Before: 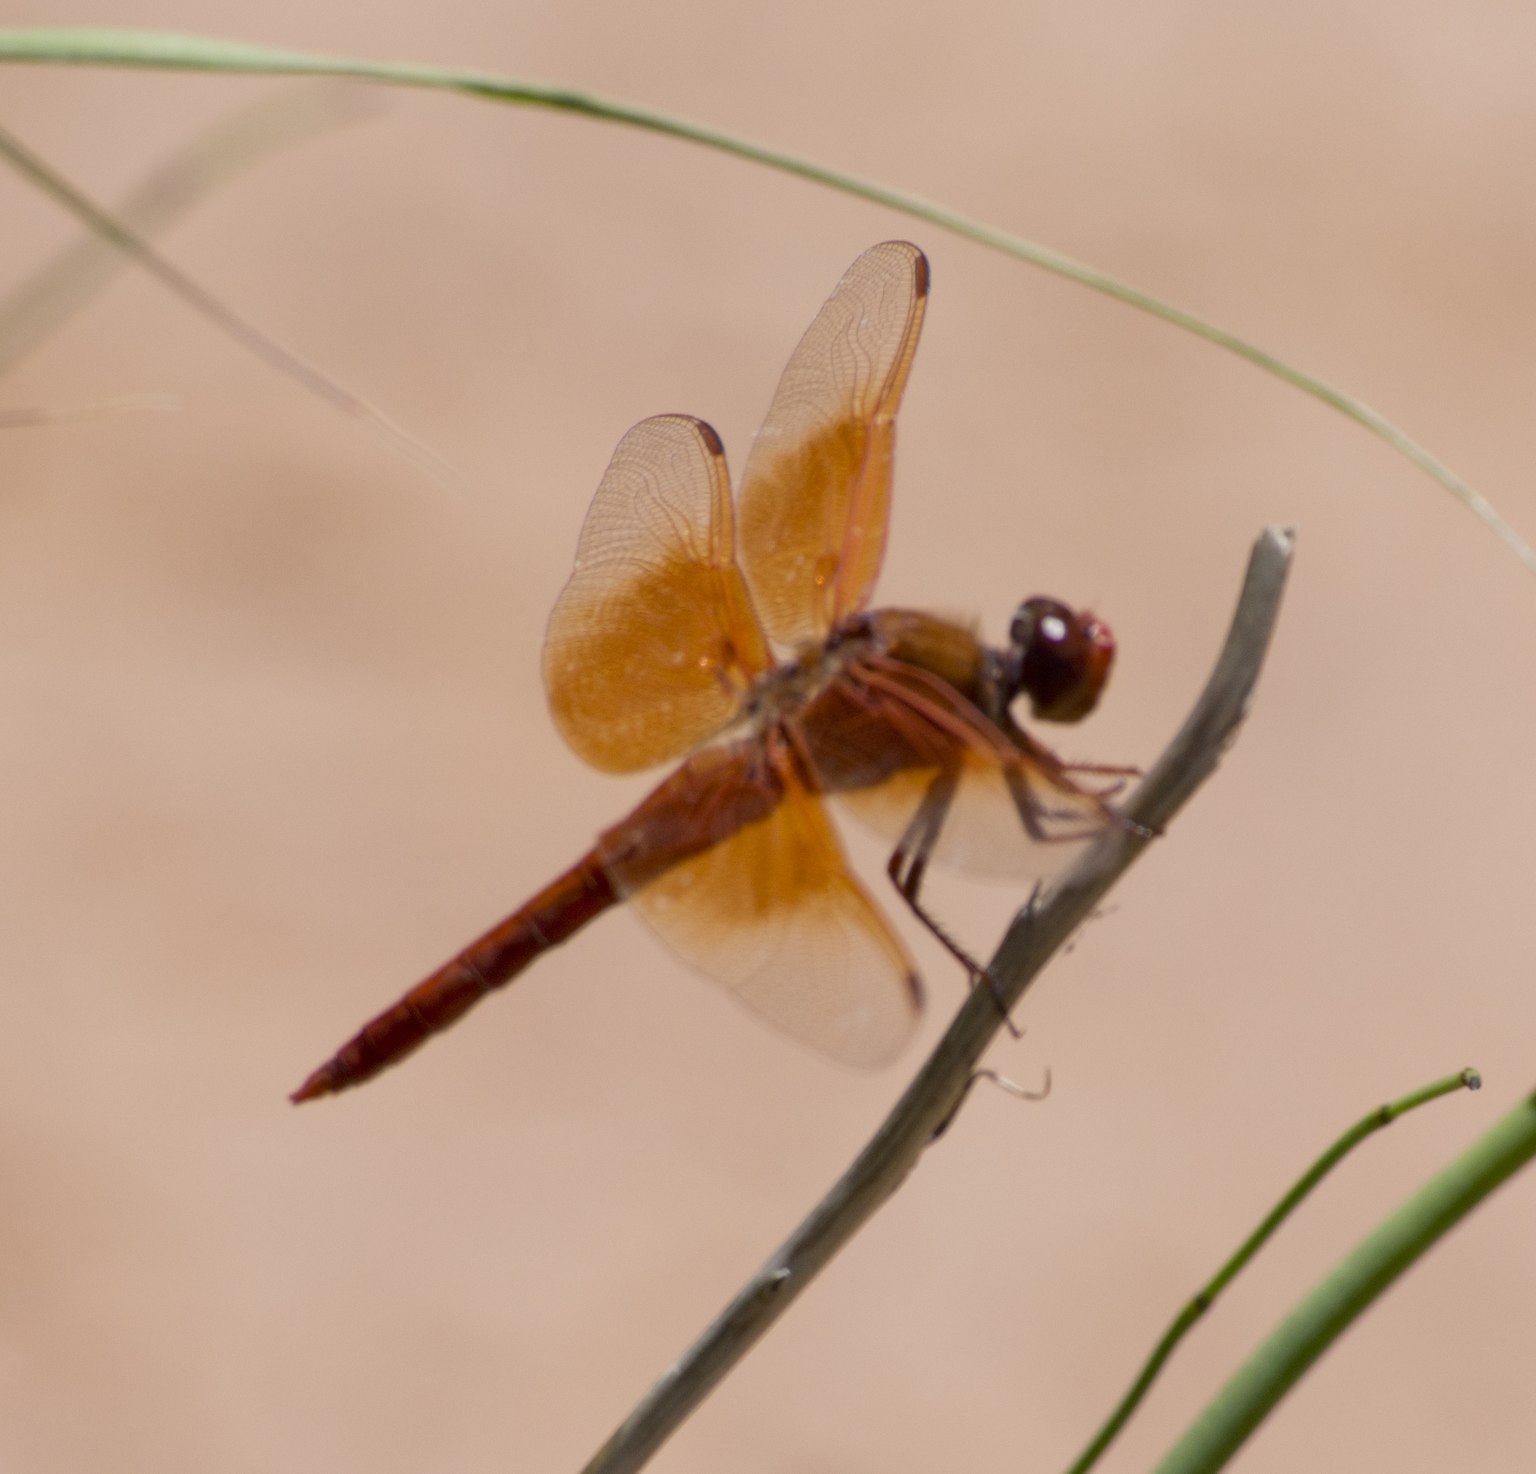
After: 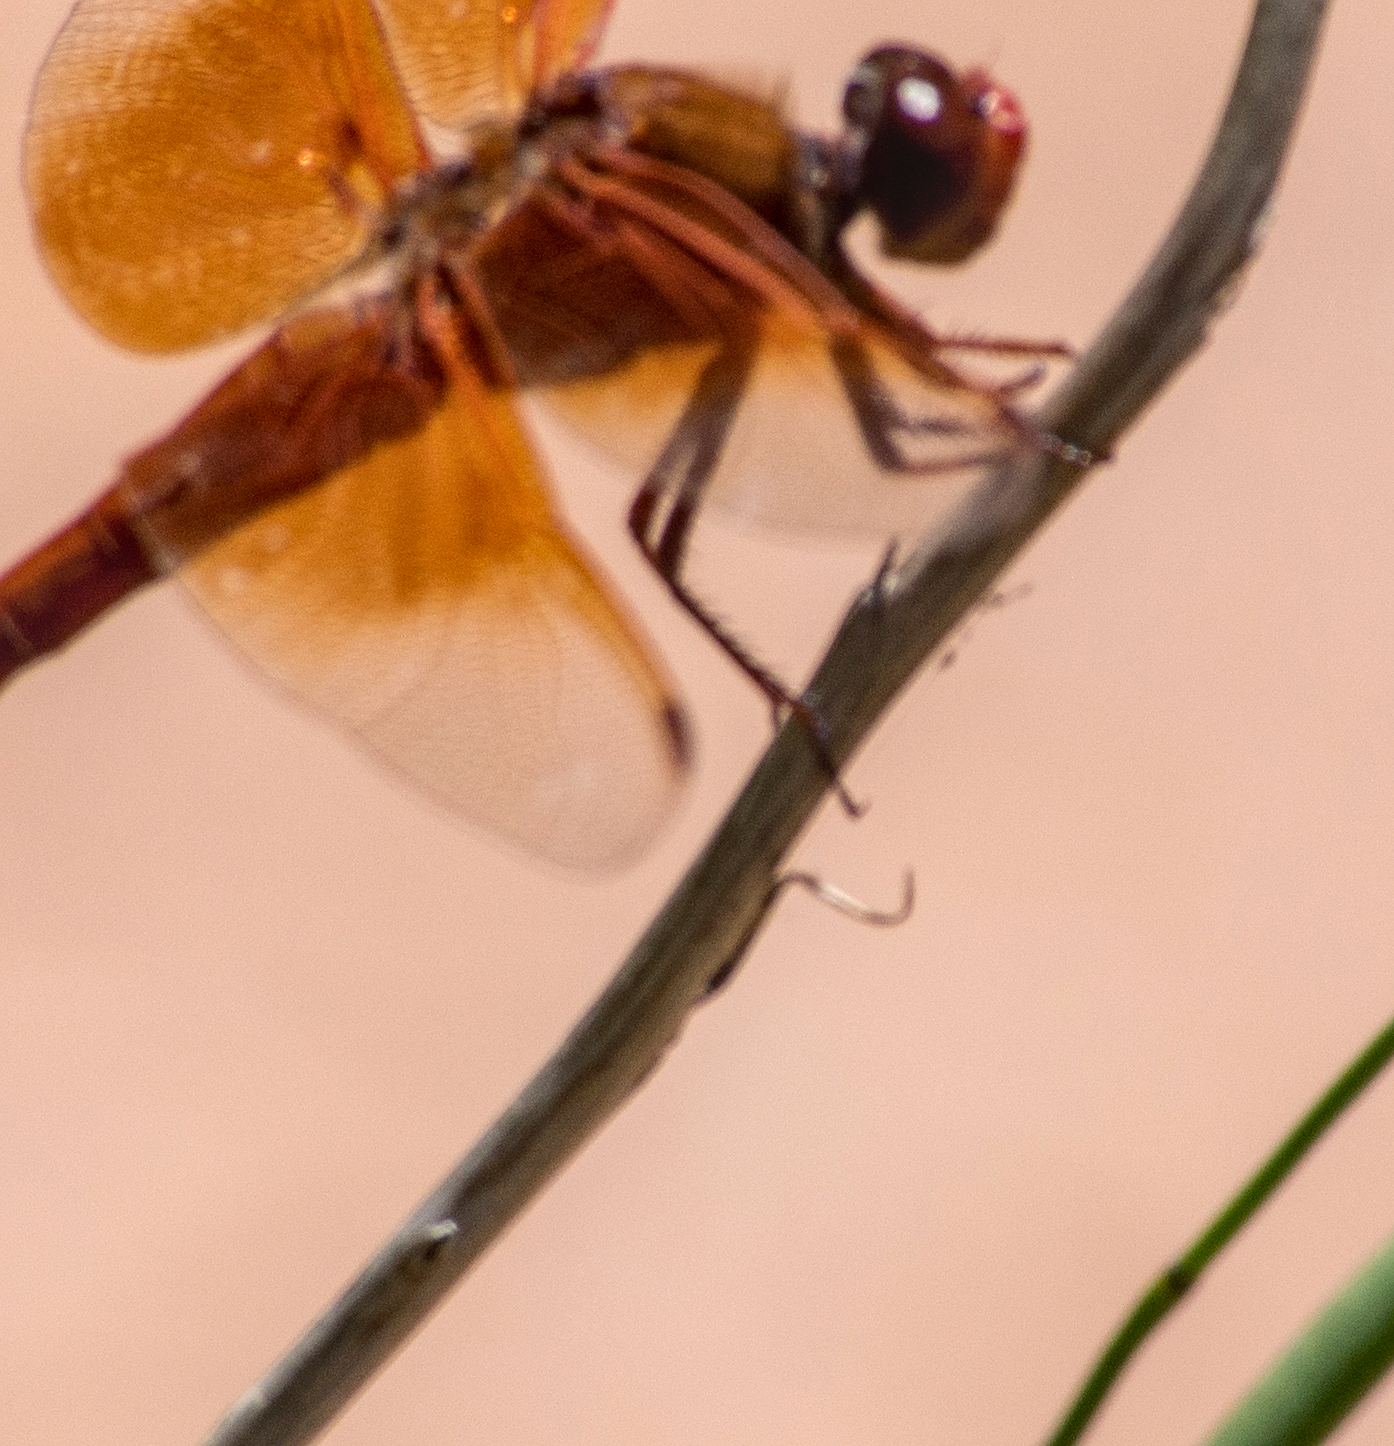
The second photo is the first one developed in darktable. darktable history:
color balance rgb: on, module defaults
tone equalizer: -8 EV -0.417 EV, -7 EV -0.389 EV, -6 EV -0.333 EV, -5 EV -0.222 EV, -3 EV 0.222 EV, -2 EV 0.333 EV, -1 EV 0.389 EV, +0 EV 0.417 EV, edges refinement/feathering 500, mask exposure compensation -1.57 EV, preserve details no
crop: left 34.479%, top 38.822%, right 13.718%, bottom 5.172%
local contrast: highlights 0%, shadows 0%, detail 133%
color correction: saturation 0.98
sharpen: on, module defaults
